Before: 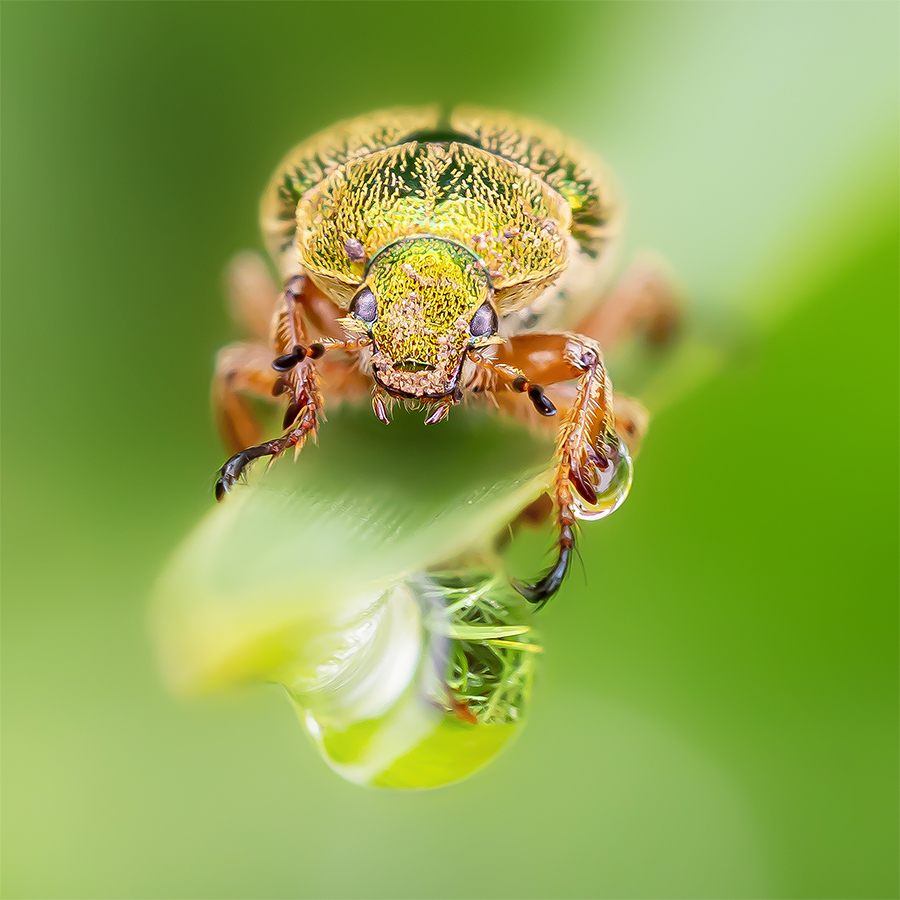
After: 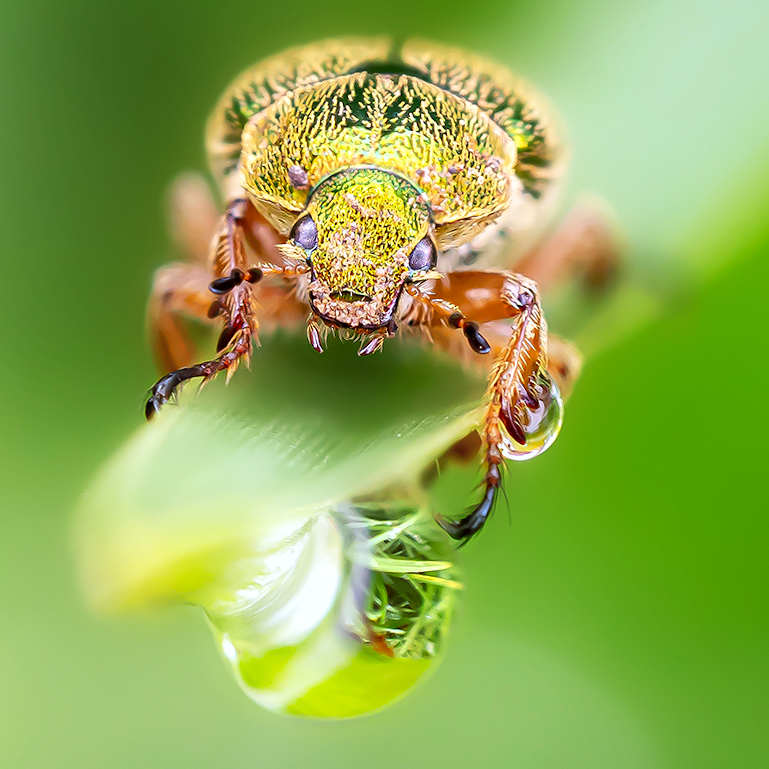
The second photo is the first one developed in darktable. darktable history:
shadows and highlights: radius 125.46, shadows 30.51, highlights -30.51, low approximation 0.01, soften with gaussian
crop and rotate: angle -3.27°, left 5.211%, top 5.211%, right 4.607%, bottom 4.607%
color calibration: illuminant as shot in camera, x 0.358, y 0.373, temperature 4628.91 K
color balance: contrast 10%
